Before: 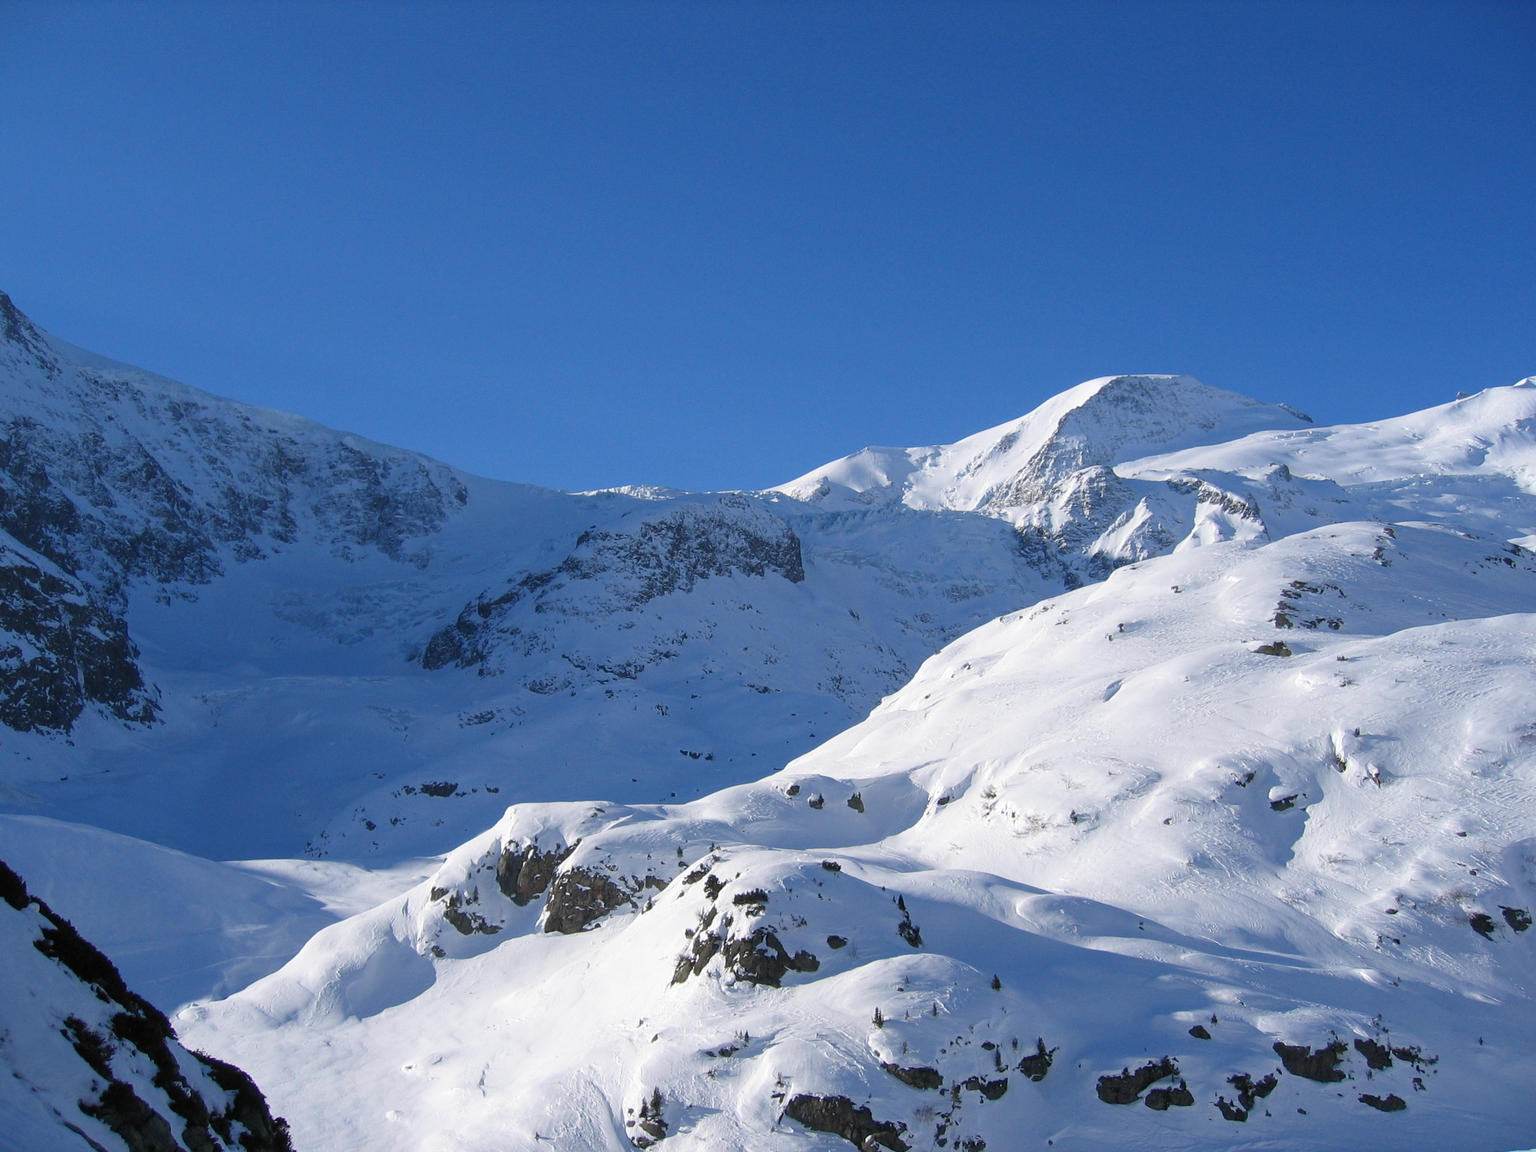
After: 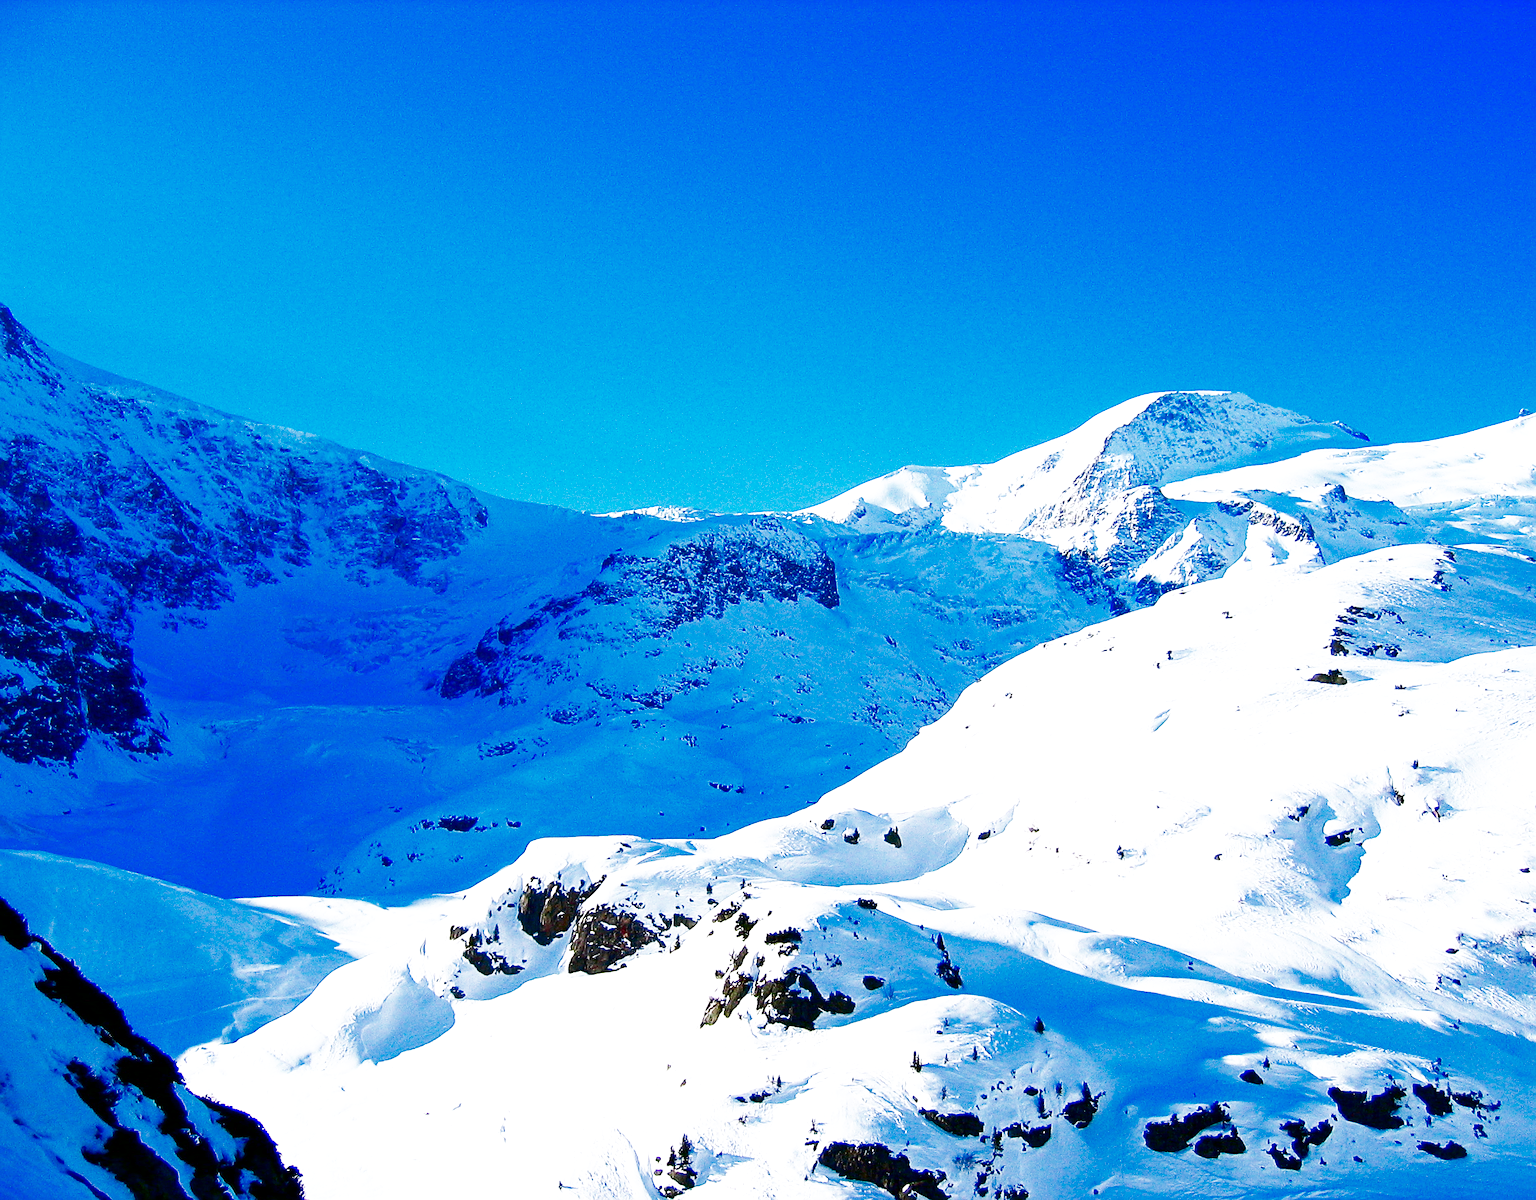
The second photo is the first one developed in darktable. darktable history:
base curve: curves: ch0 [(0, 0) (0.026, 0.03) (0.109, 0.232) (0.351, 0.748) (0.669, 0.968) (1, 1)], preserve colors none
sharpen: on, module defaults
crop: right 4.126%, bottom 0.031%
contrast brightness saturation: brightness -1, saturation 1
exposure: black level correction 0.001, exposure 1 EV, compensate highlight preservation false
